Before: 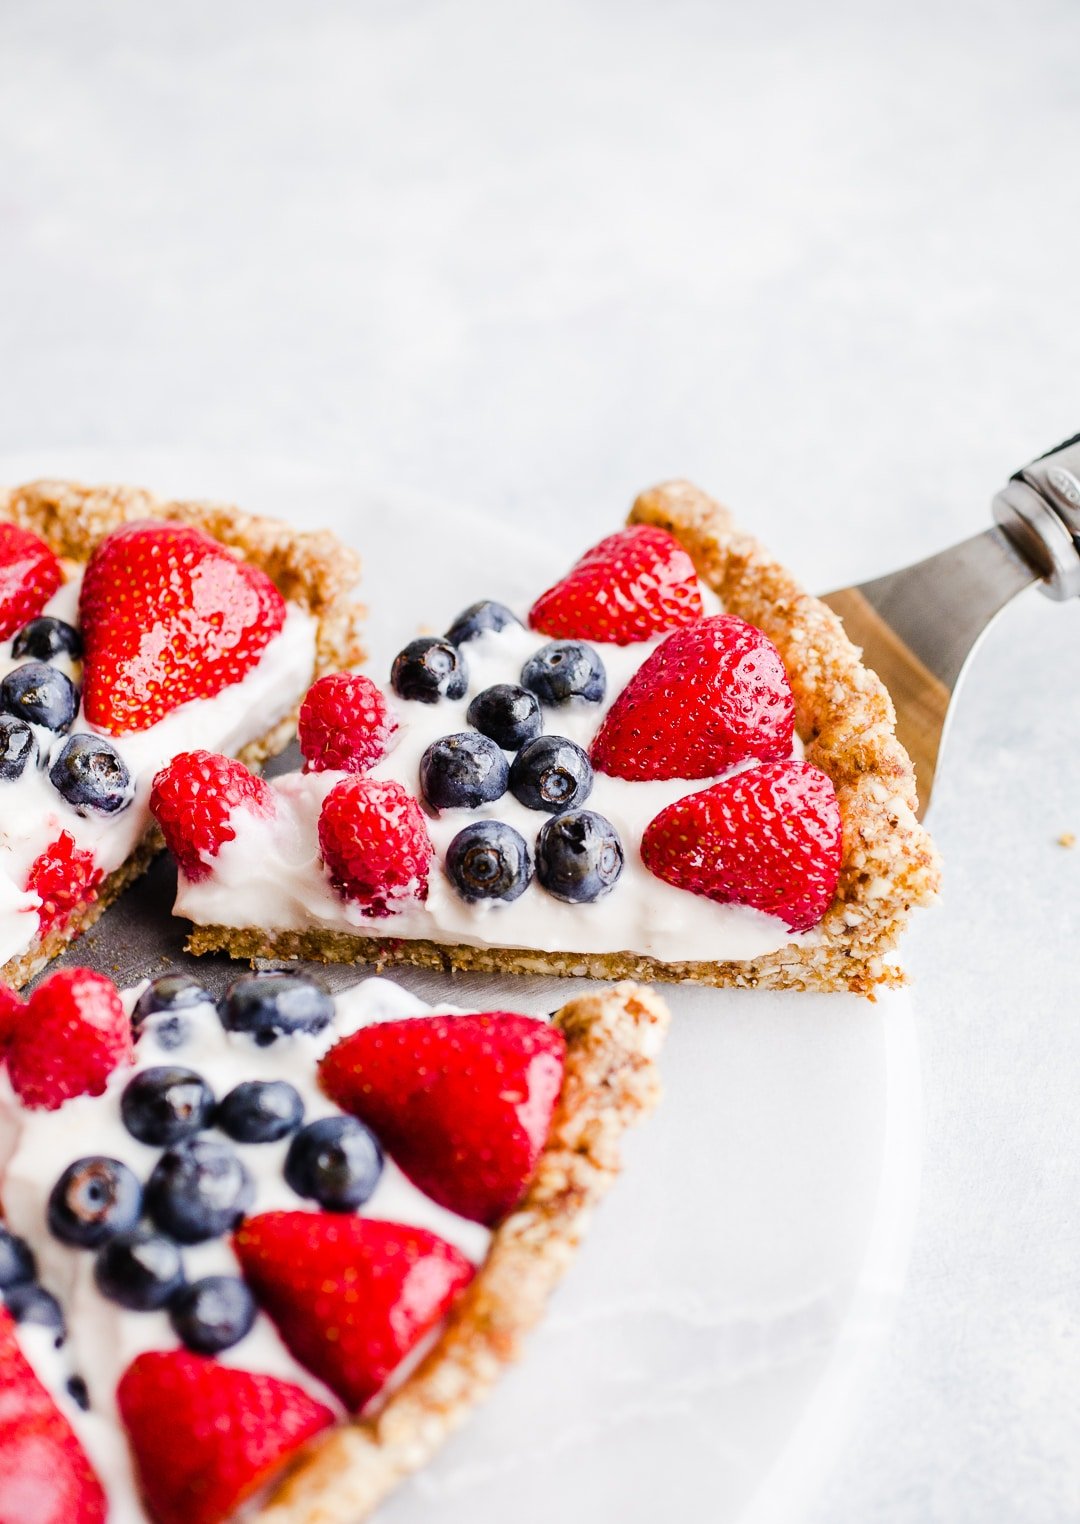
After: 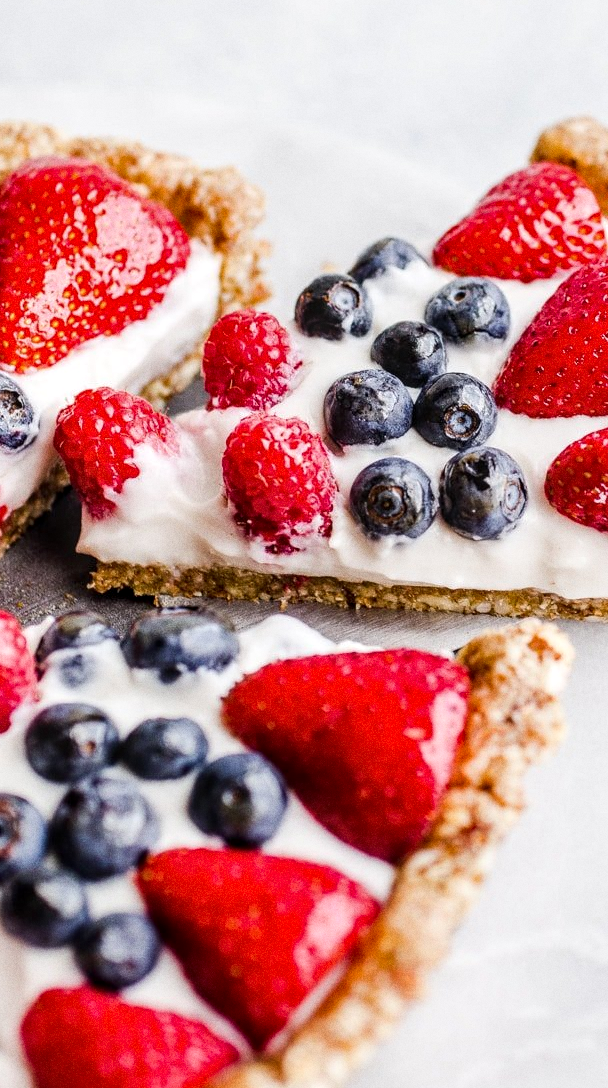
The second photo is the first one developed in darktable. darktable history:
grain: on, module defaults
local contrast: detail 130%
crop: left 8.966%, top 23.852%, right 34.699%, bottom 4.703%
